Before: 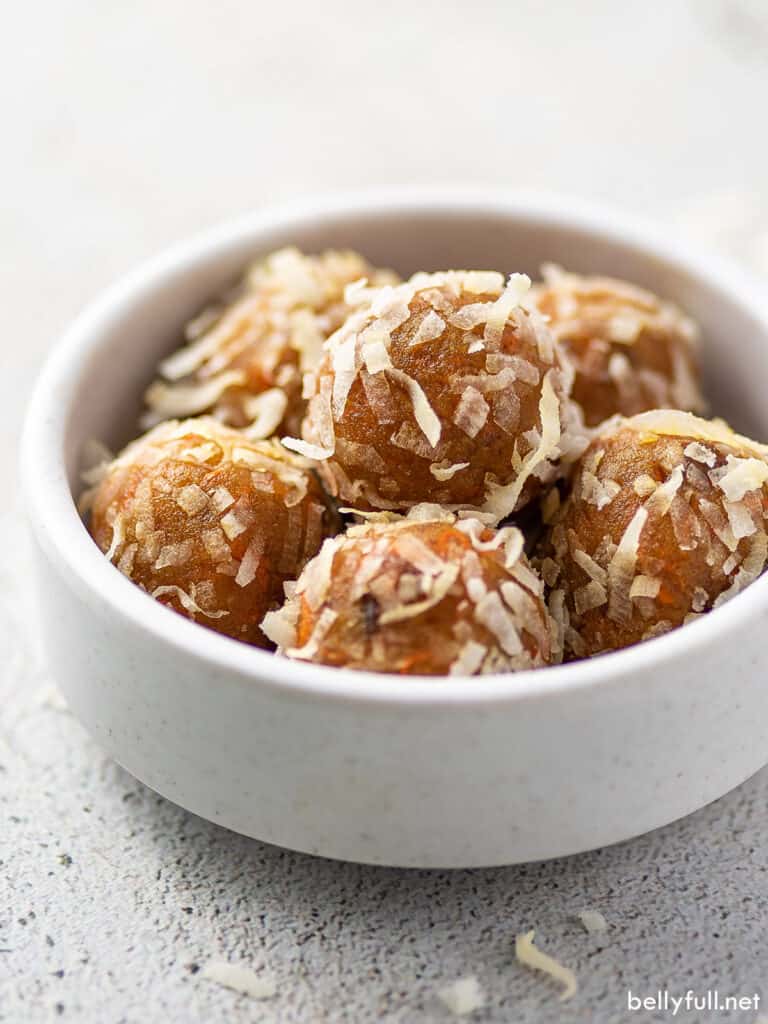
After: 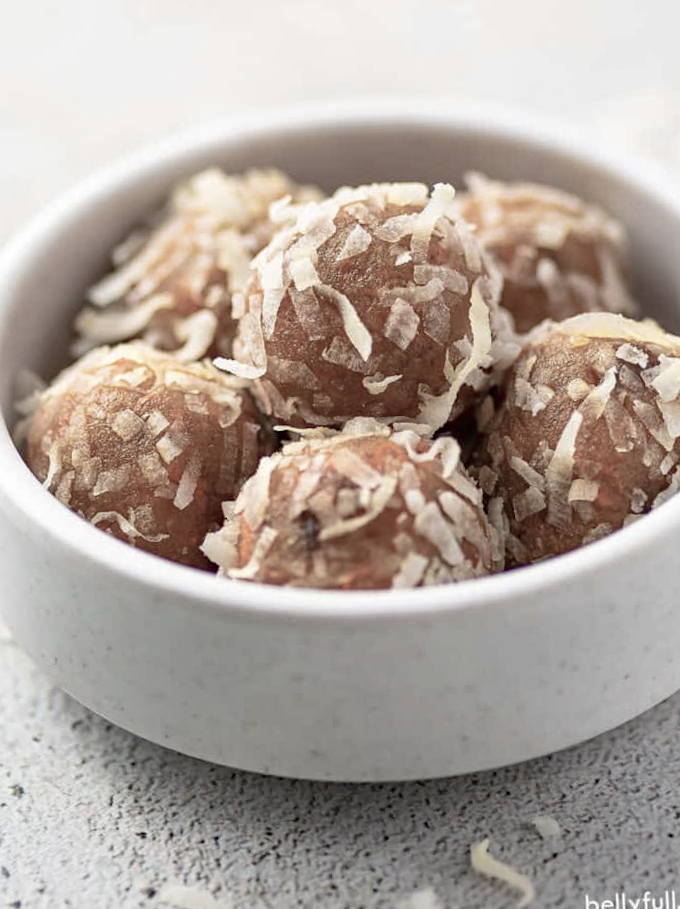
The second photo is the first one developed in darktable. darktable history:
crop and rotate: angle 2.69°, left 5.98%, top 5.704%
color balance rgb: linear chroma grading › global chroma 9.107%, perceptual saturation grading › global saturation -28.615%, perceptual saturation grading › highlights -20.435%, perceptual saturation grading › mid-tones -23.755%, perceptual saturation grading › shadows -24.872%, perceptual brilliance grading › global brilliance 2.549%, perceptual brilliance grading › highlights -2.792%, perceptual brilliance grading › shadows 3.837%
haze removal: compatibility mode true
